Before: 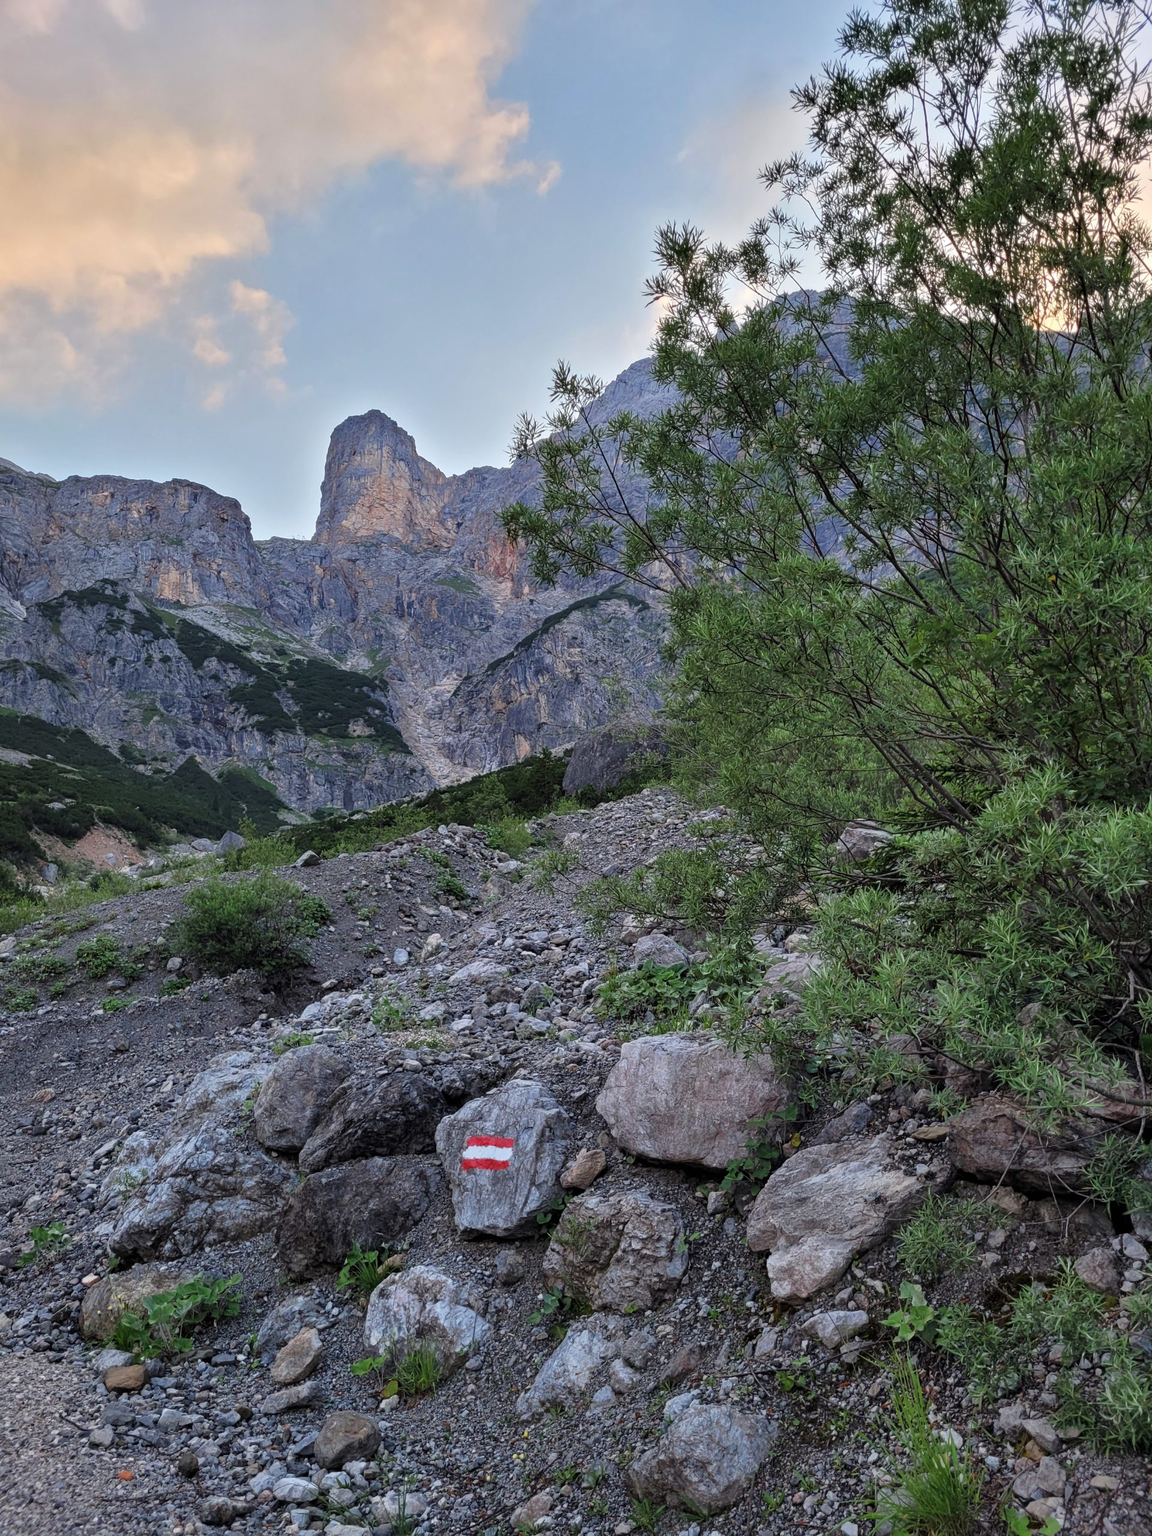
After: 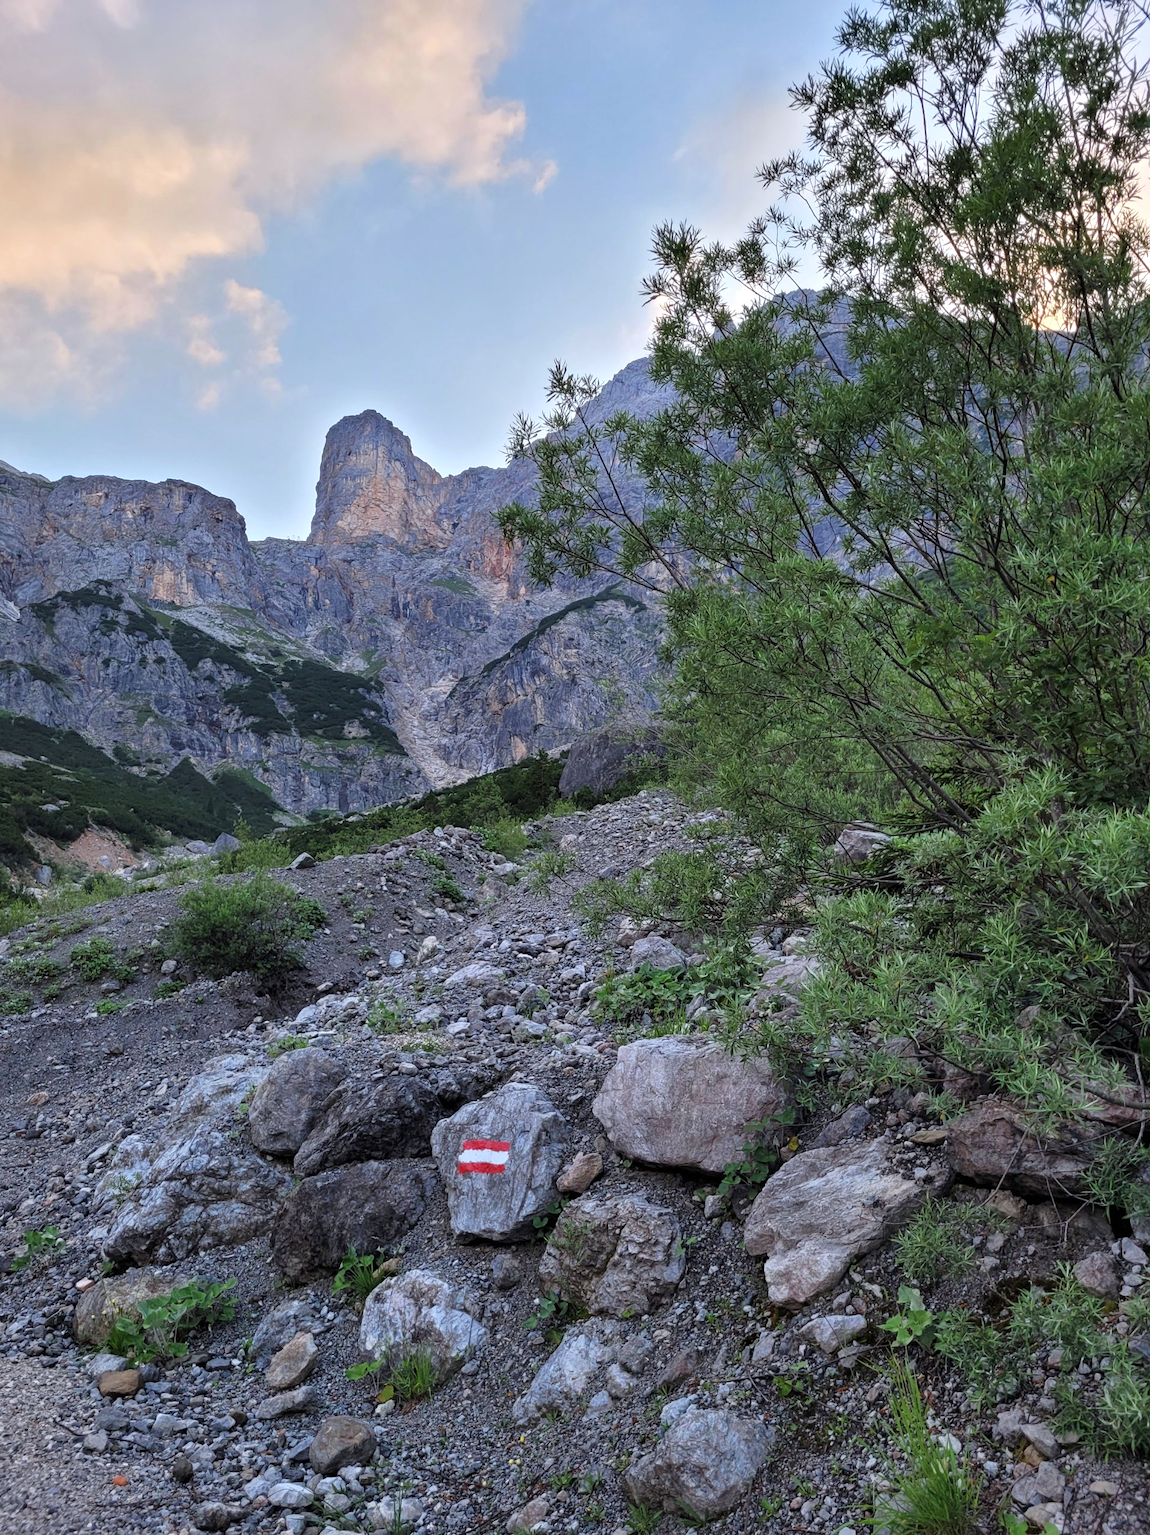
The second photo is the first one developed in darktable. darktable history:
exposure: exposure 0.191 EV, compensate highlight preservation false
white balance: red 0.983, blue 1.036
crop and rotate: left 0.614%, top 0.179%, bottom 0.309%
